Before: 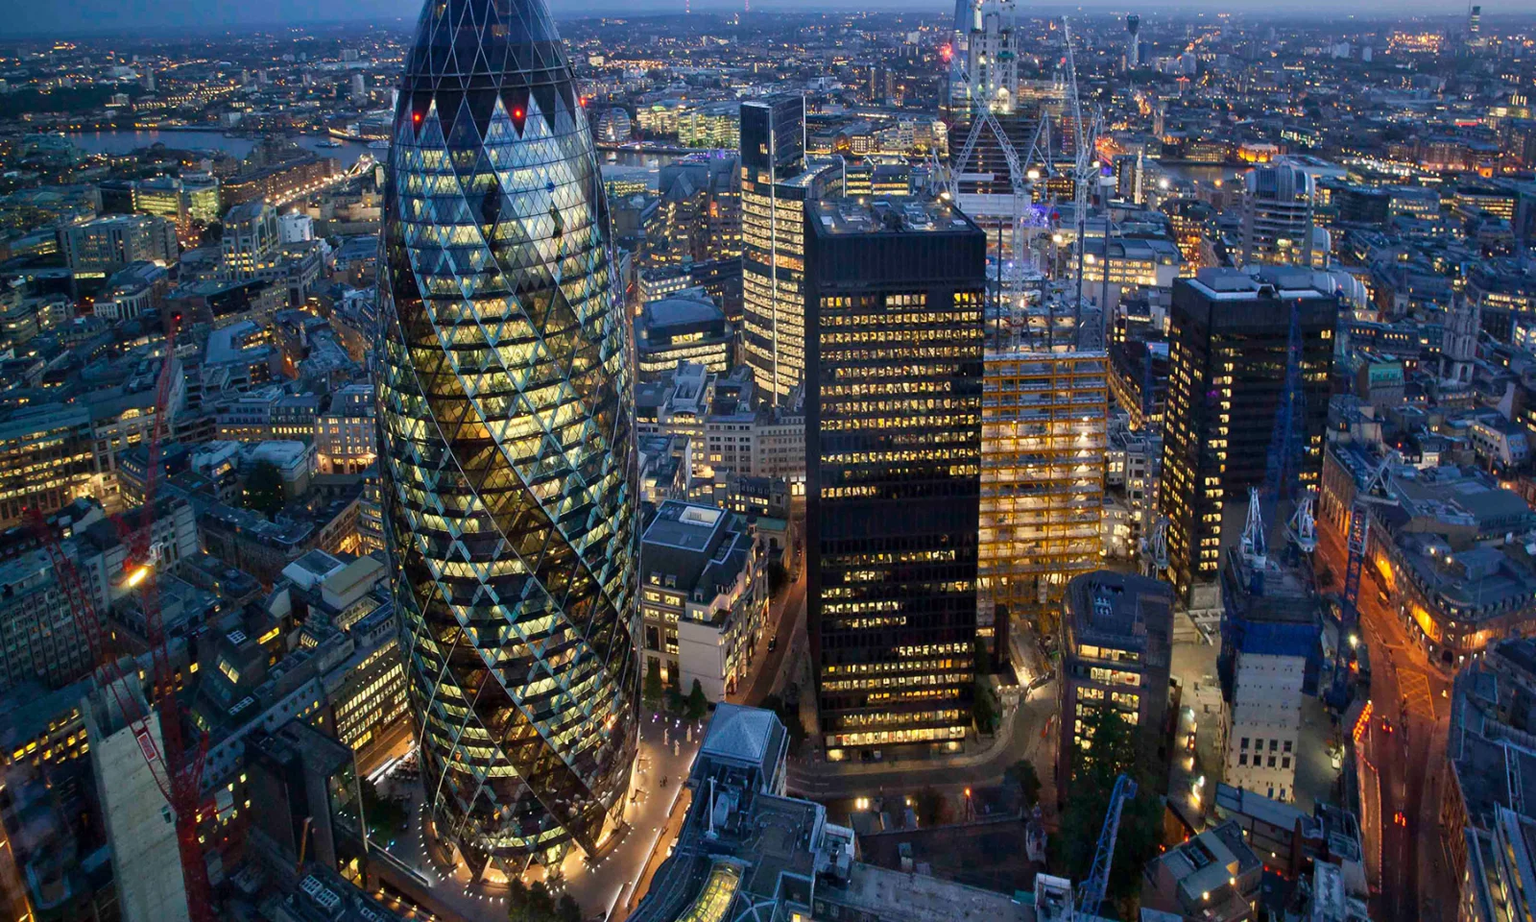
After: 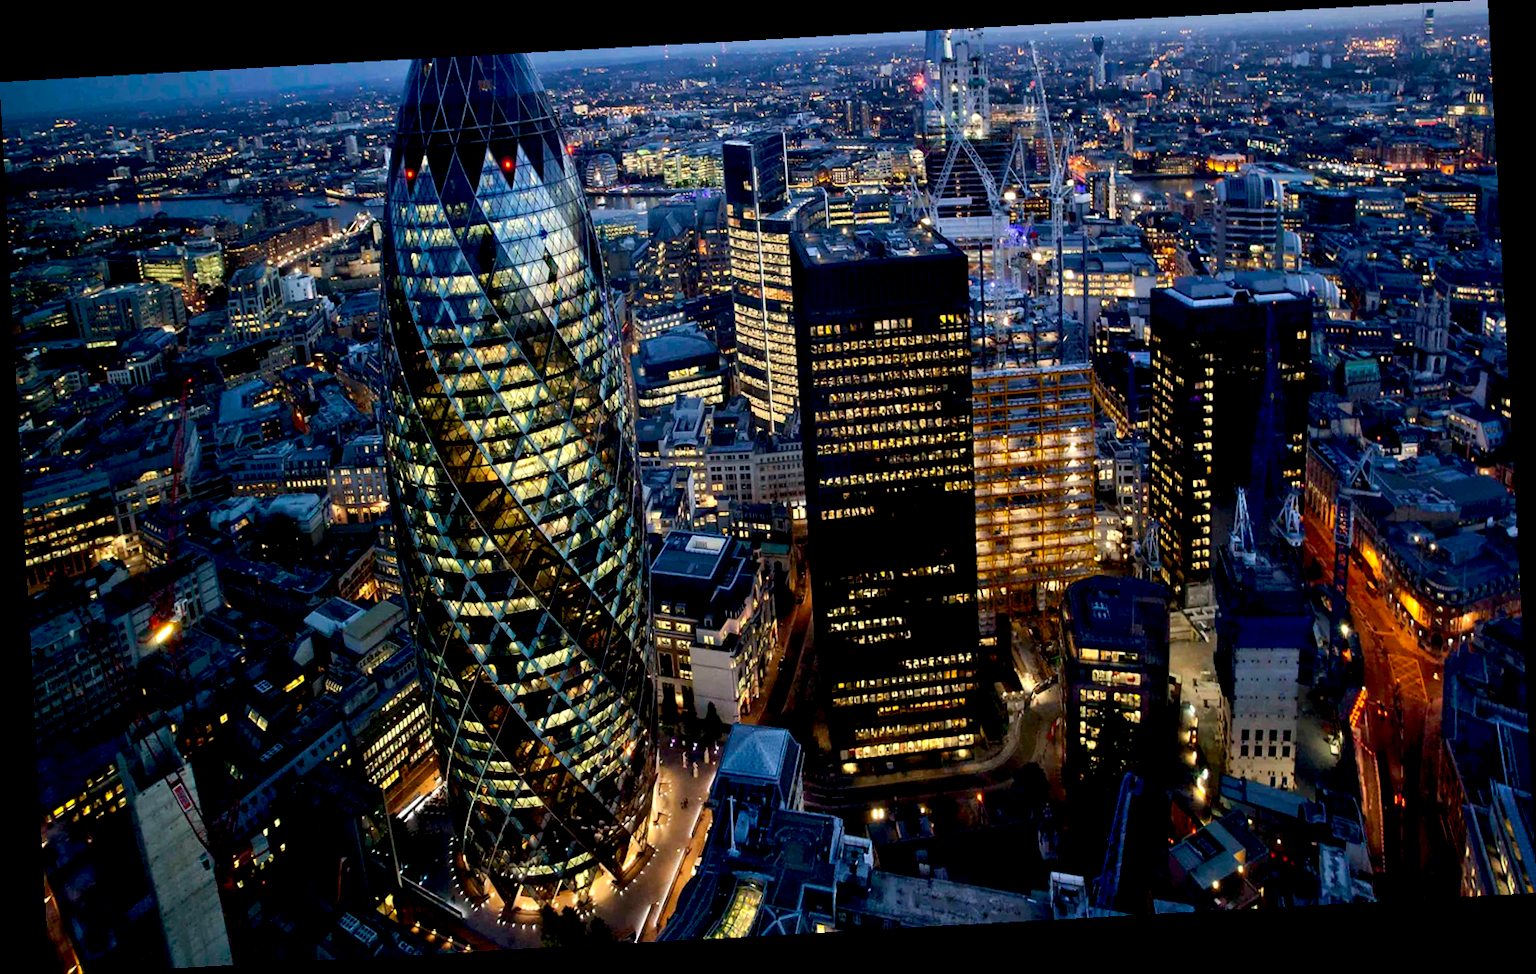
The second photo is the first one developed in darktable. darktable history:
tone equalizer: -8 EV -0.417 EV, -7 EV -0.389 EV, -6 EV -0.333 EV, -5 EV -0.222 EV, -3 EV 0.222 EV, -2 EV 0.333 EV, -1 EV 0.389 EV, +0 EV 0.417 EV, edges refinement/feathering 500, mask exposure compensation -1.57 EV, preserve details no
rotate and perspective: rotation -3.18°, automatic cropping off
exposure: black level correction 0.029, exposure -0.073 EV, compensate highlight preservation false
